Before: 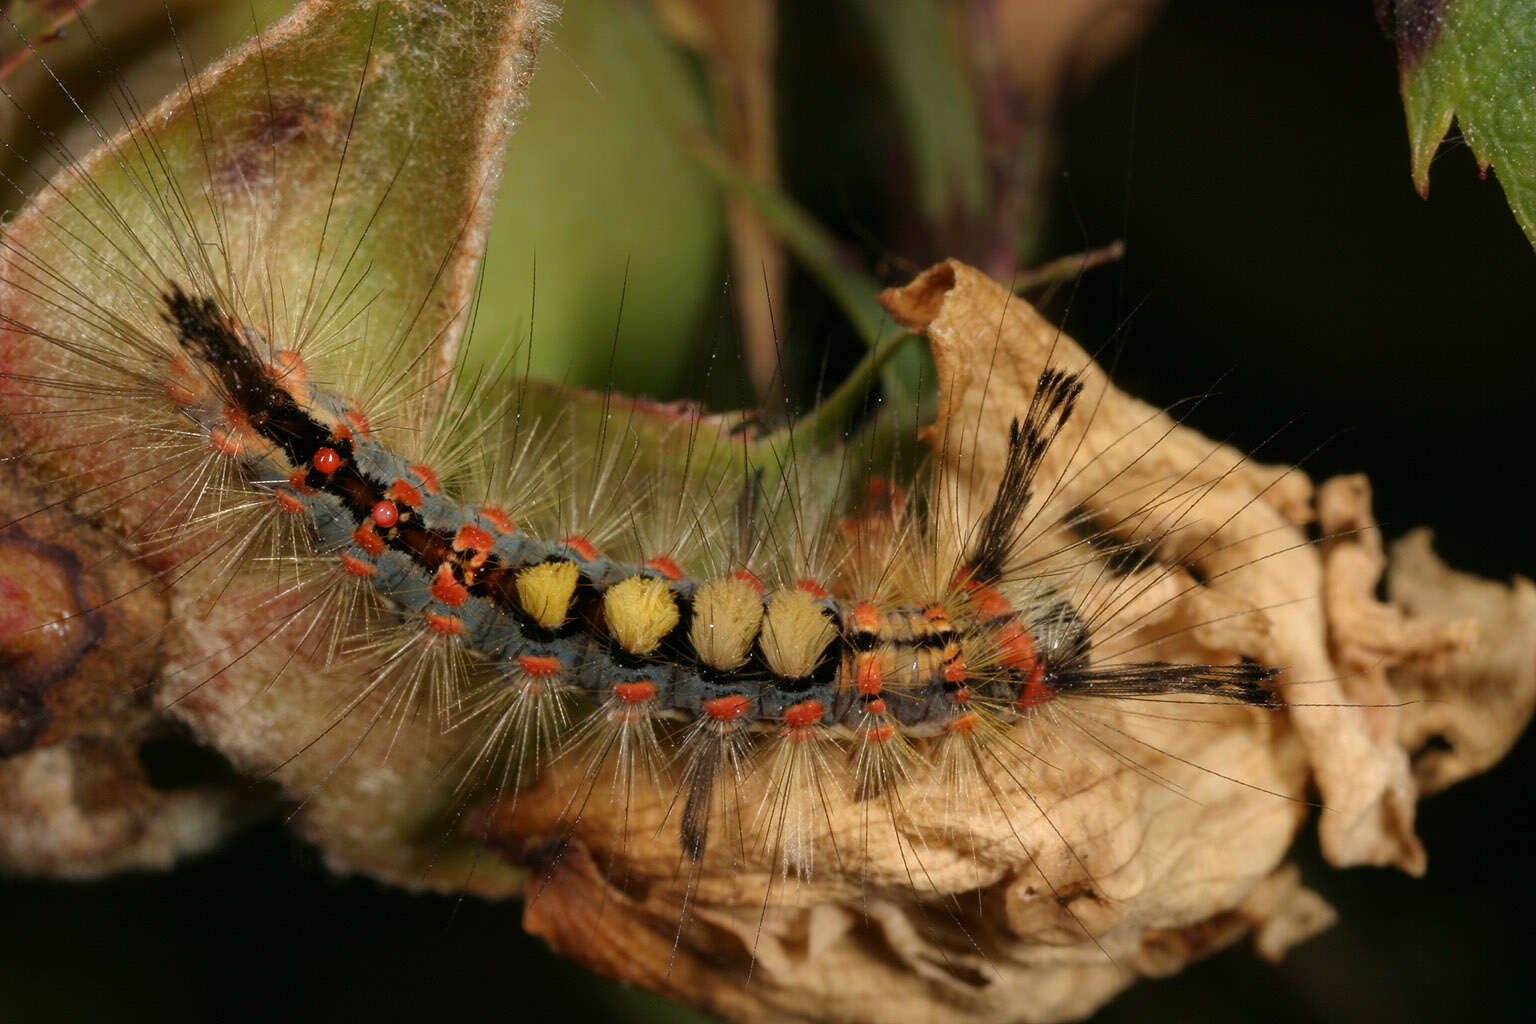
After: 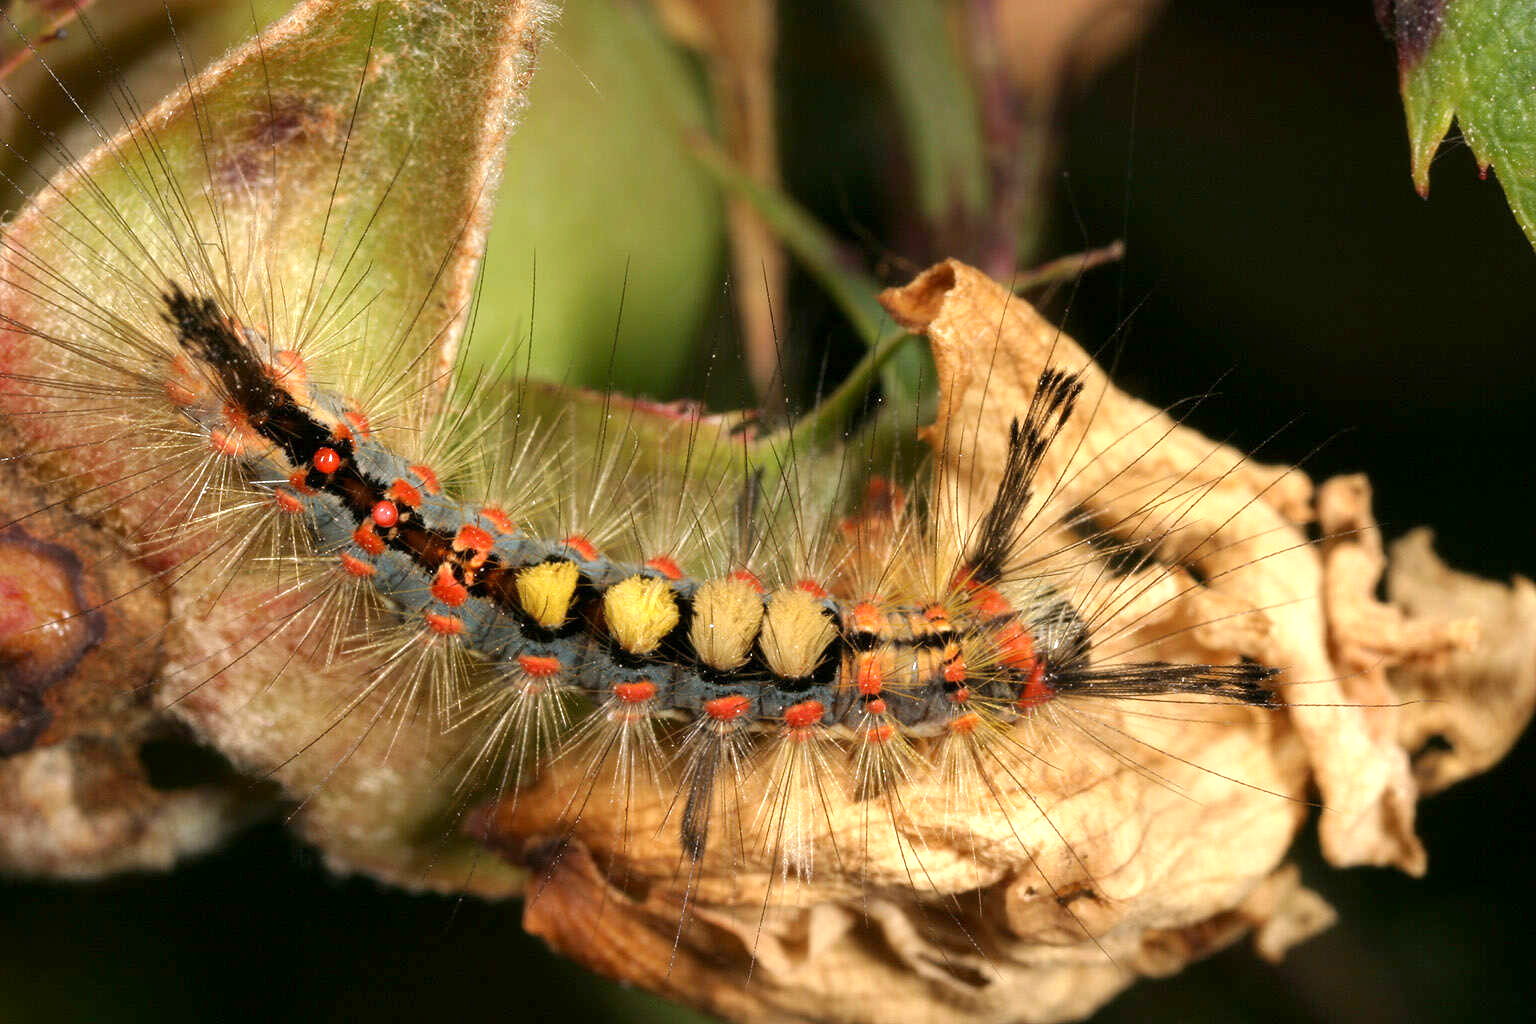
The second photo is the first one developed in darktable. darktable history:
exposure: black level correction 0.001, exposure 0.965 EV, compensate highlight preservation false
tone equalizer: edges refinement/feathering 500, mask exposure compensation -1.57 EV, preserve details no
